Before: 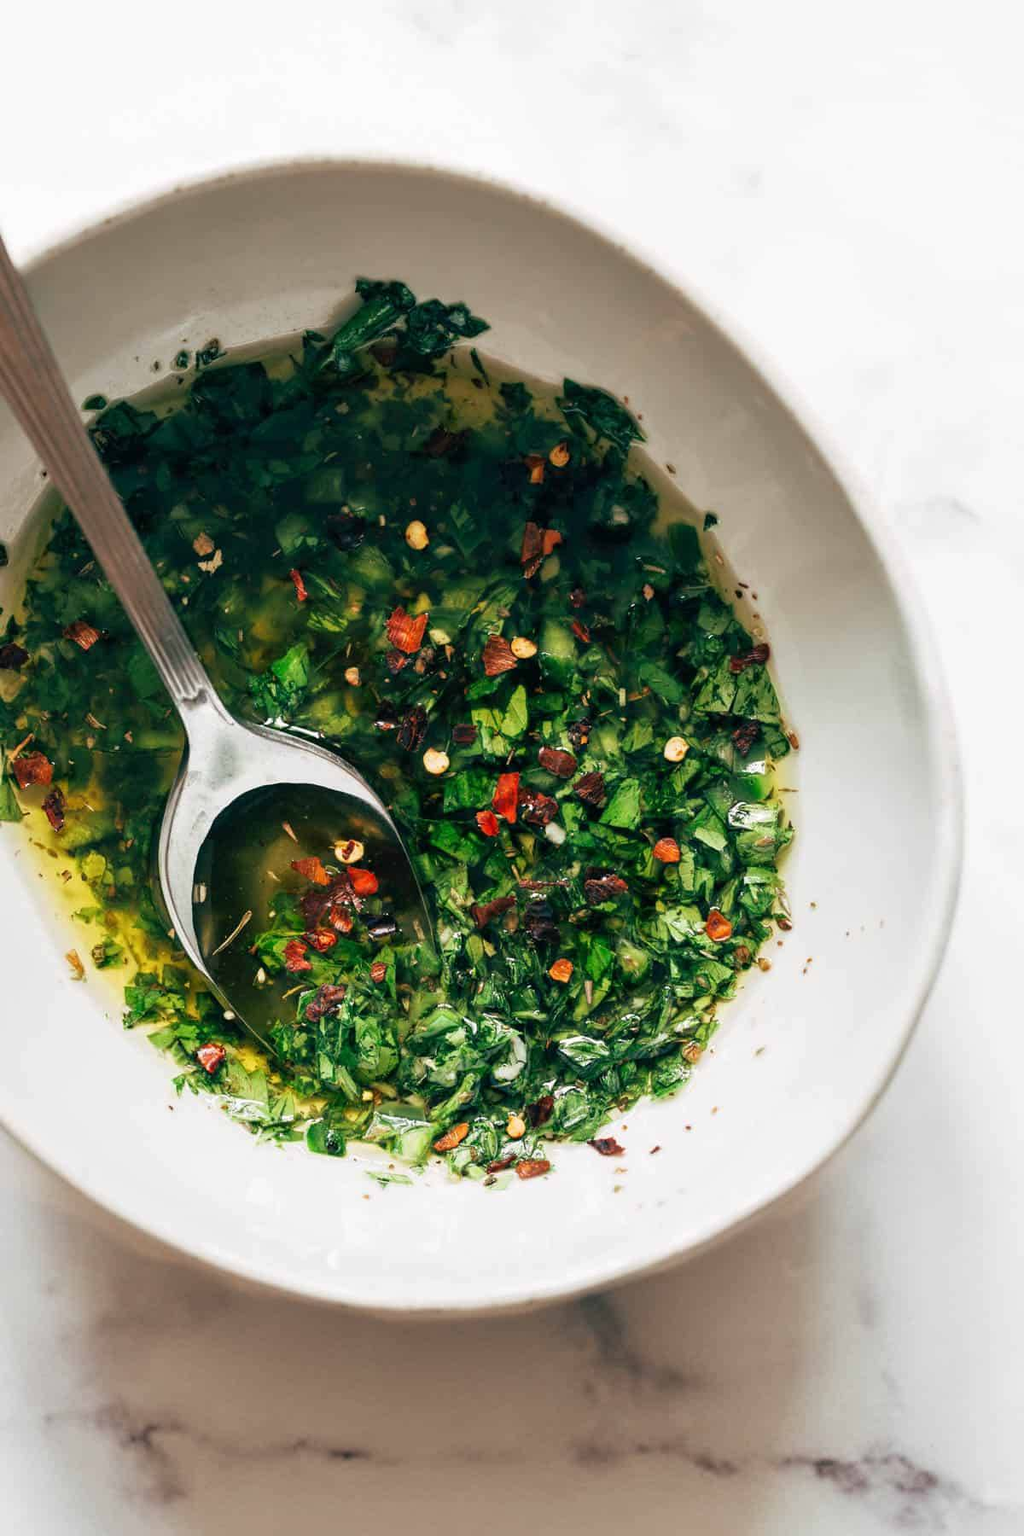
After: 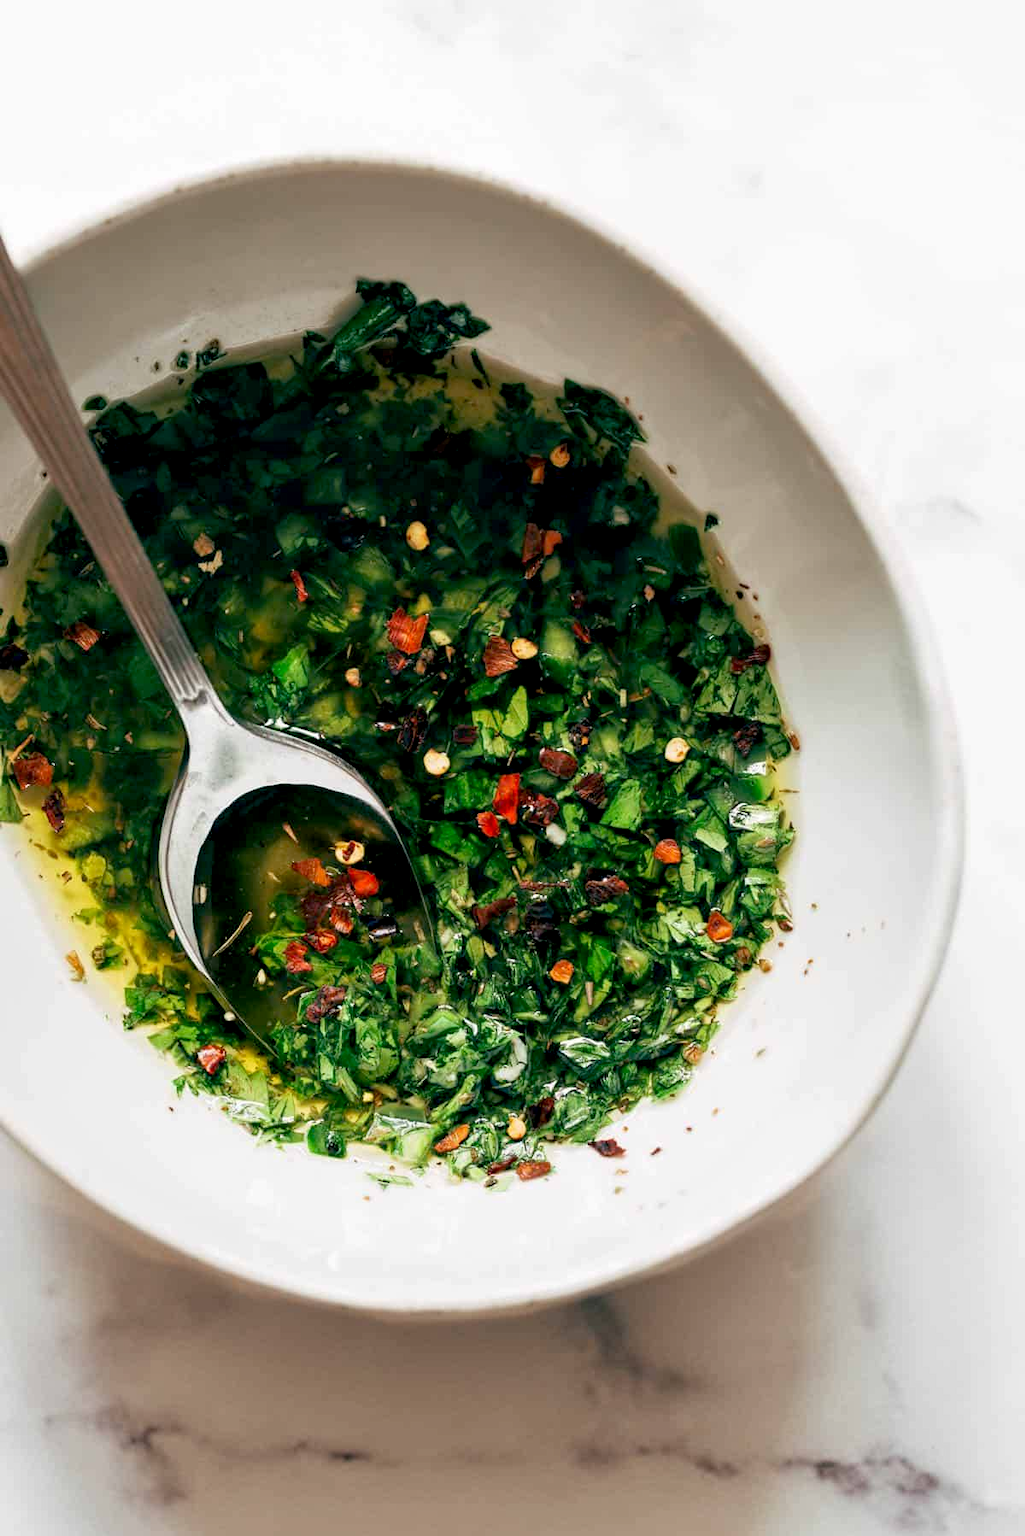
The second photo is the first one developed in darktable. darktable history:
crop: bottom 0.071%
exposure: black level correction 0.009, exposure 0.014 EV, compensate highlight preservation false
